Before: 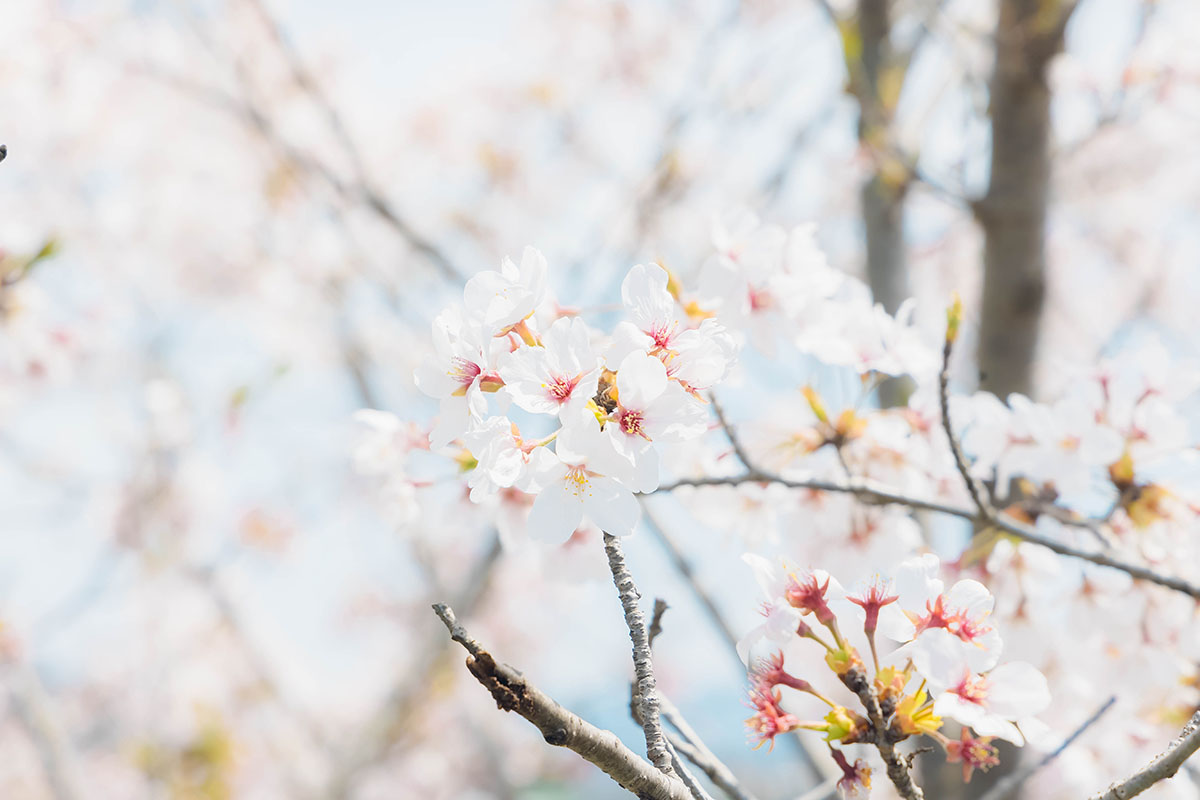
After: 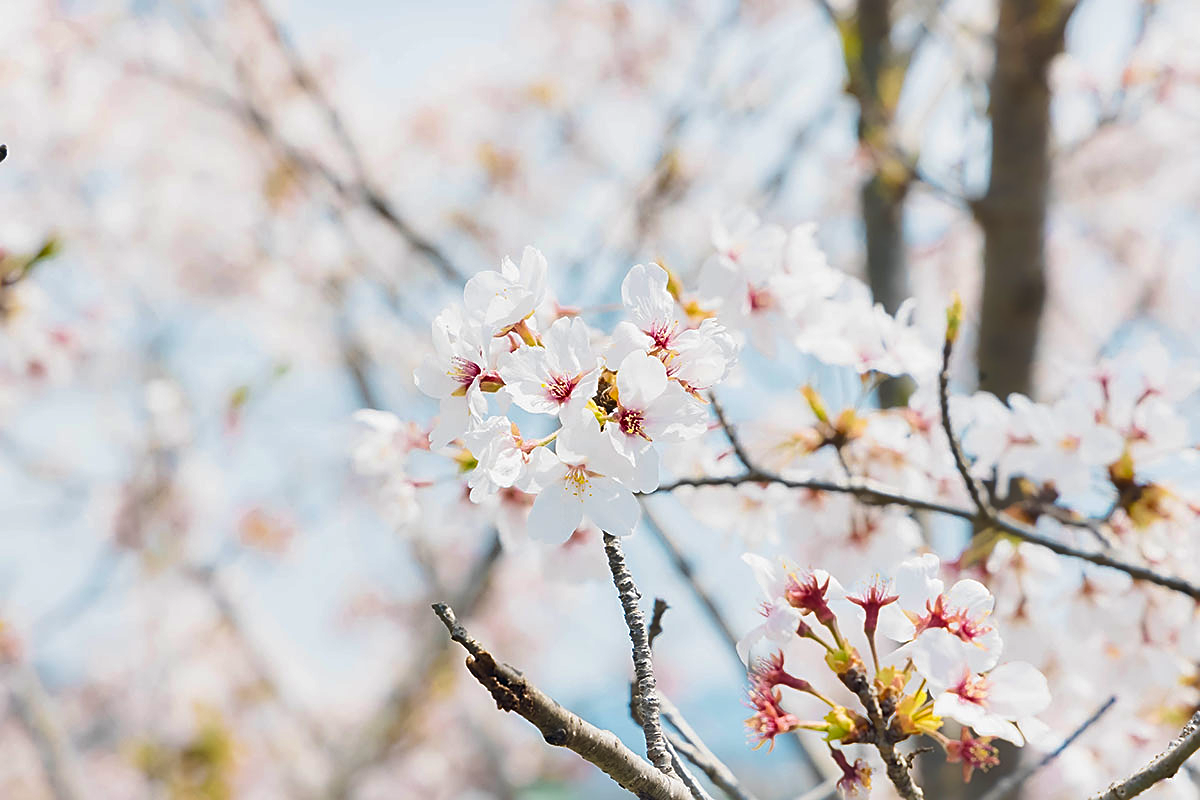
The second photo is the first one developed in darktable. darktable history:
shadows and highlights: low approximation 0.01, soften with gaussian
velvia: on, module defaults
sharpen: on, module defaults
